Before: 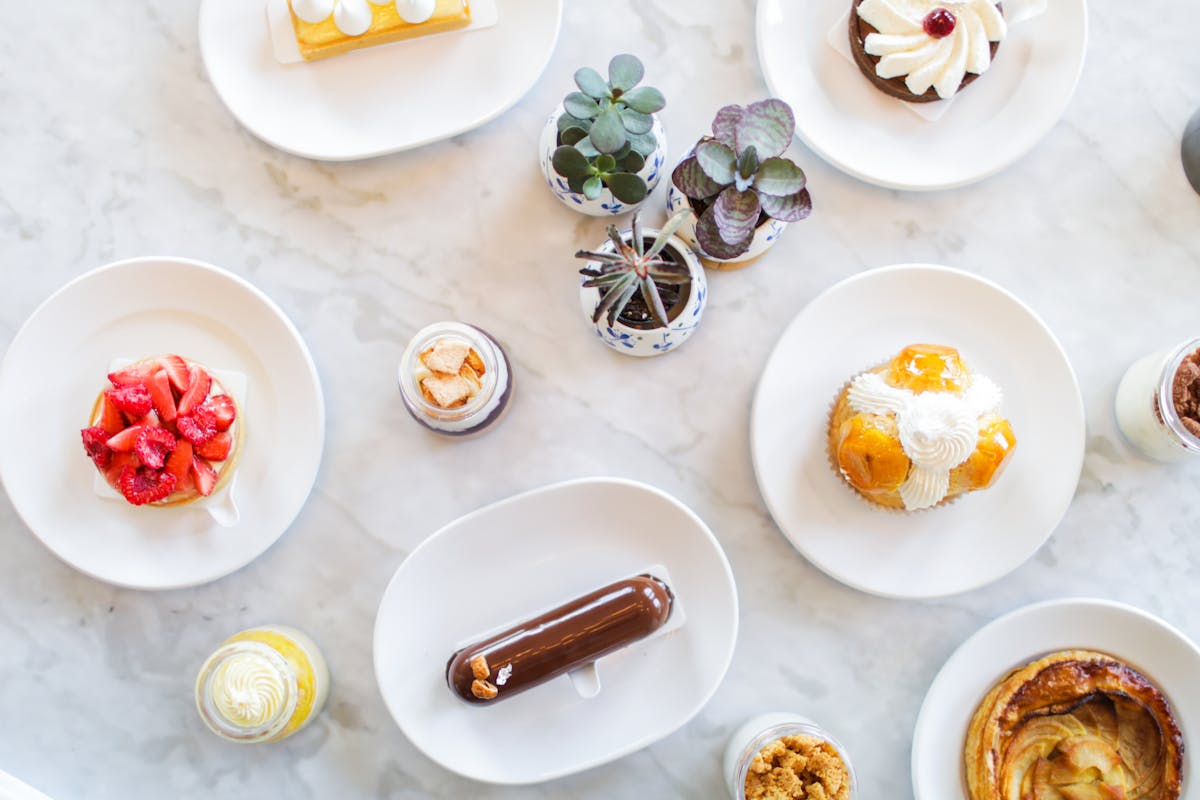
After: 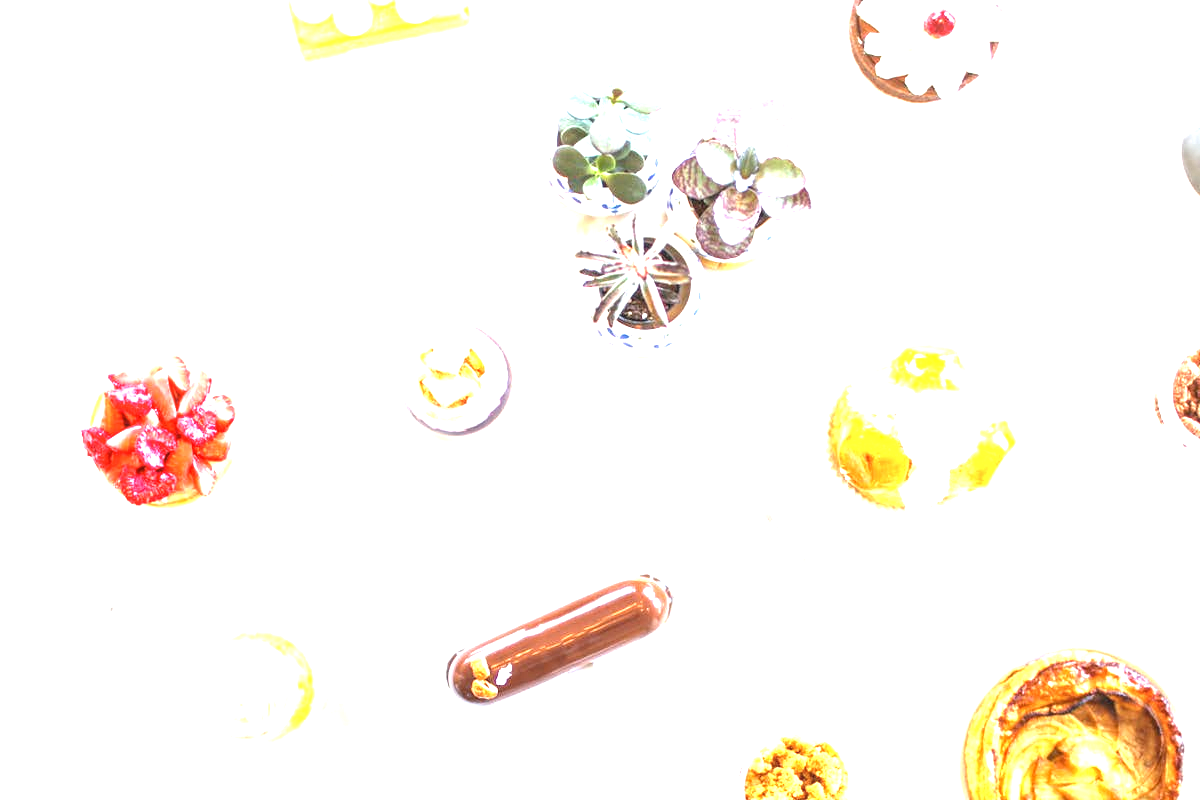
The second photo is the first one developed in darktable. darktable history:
exposure: black level correction 0, exposure 1.921 EV, compensate highlight preservation false
local contrast: on, module defaults
